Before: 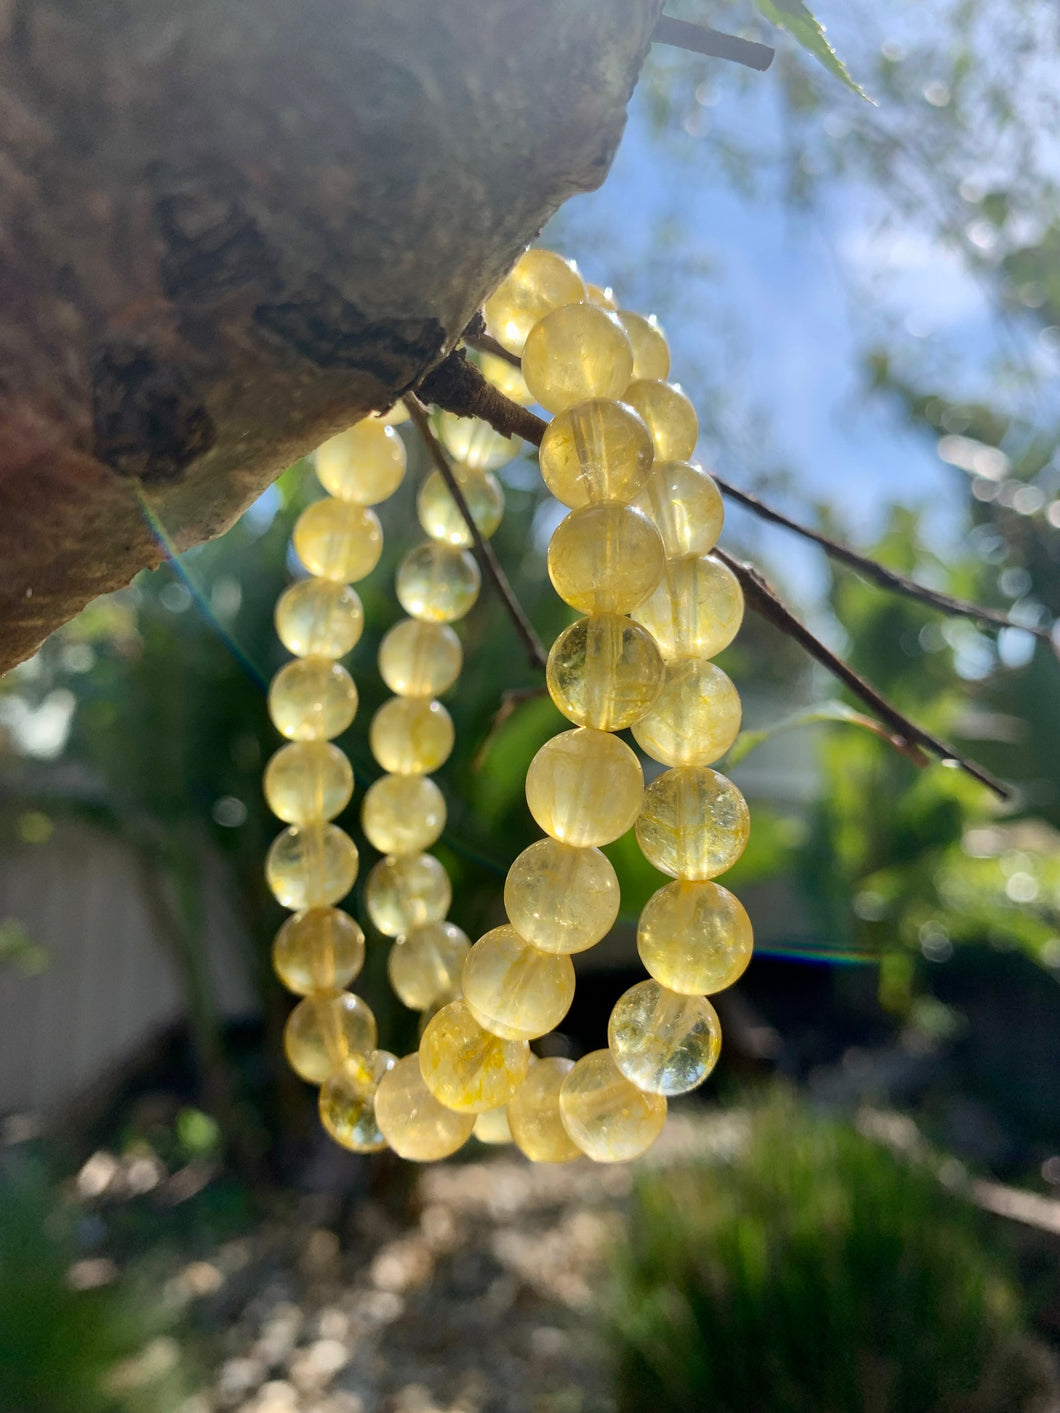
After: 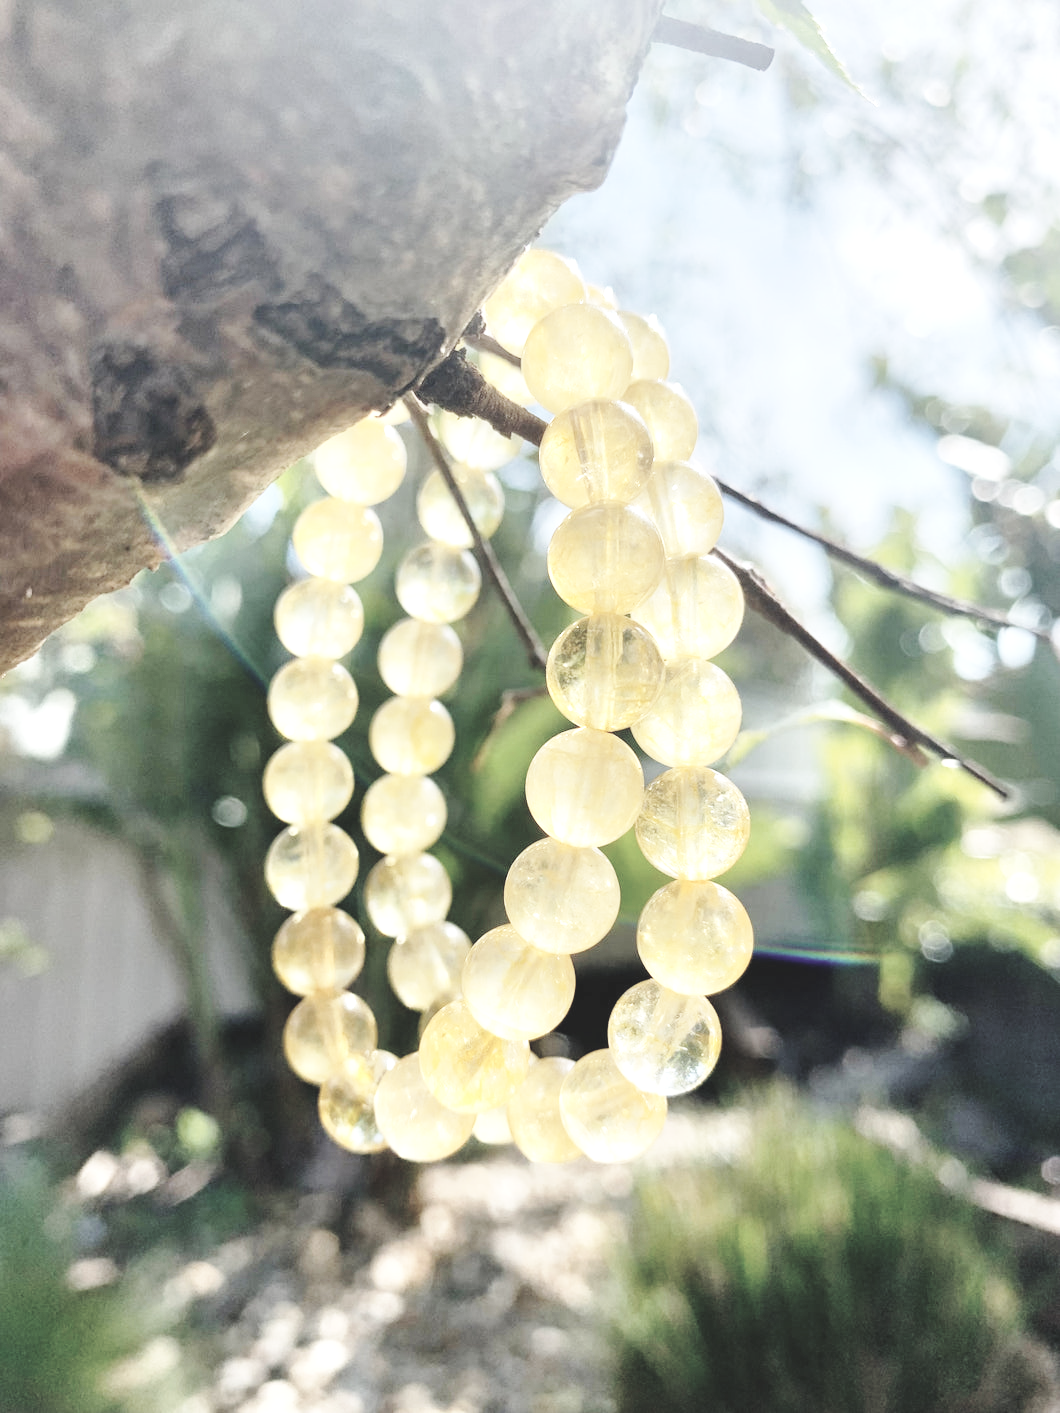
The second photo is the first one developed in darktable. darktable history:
base curve: curves: ch0 [(0, 0) (0.028, 0.03) (0.121, 0.232) (0.46, 0.748) (0.859, 0.968) (1, 1)], preserve colors none
exposure: black level correction -0.005, exposure 0.626 EV, compensate highlight preservation false
contrast brightness saturation: brightness 0.19, saturation -0.507
local contrast: mode bilateral grid, contrast 21, coarseness 49, detail 119%, midtone range 0.2
